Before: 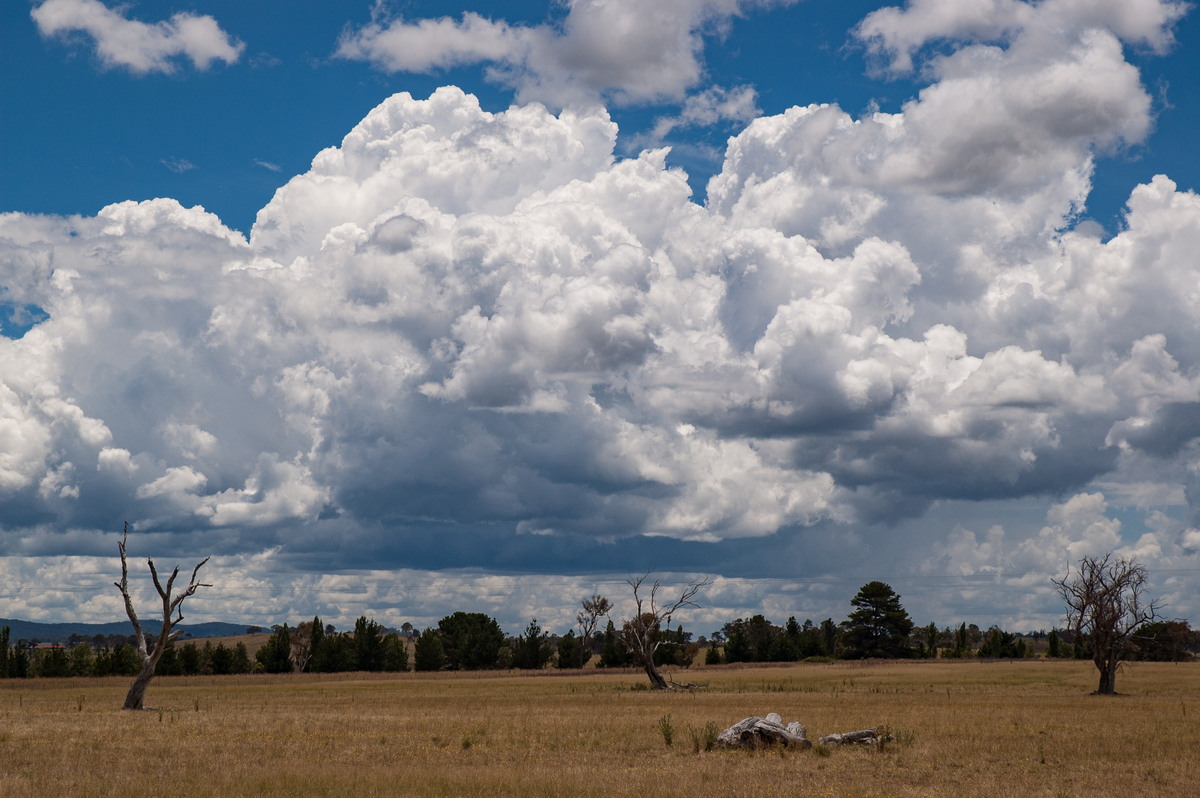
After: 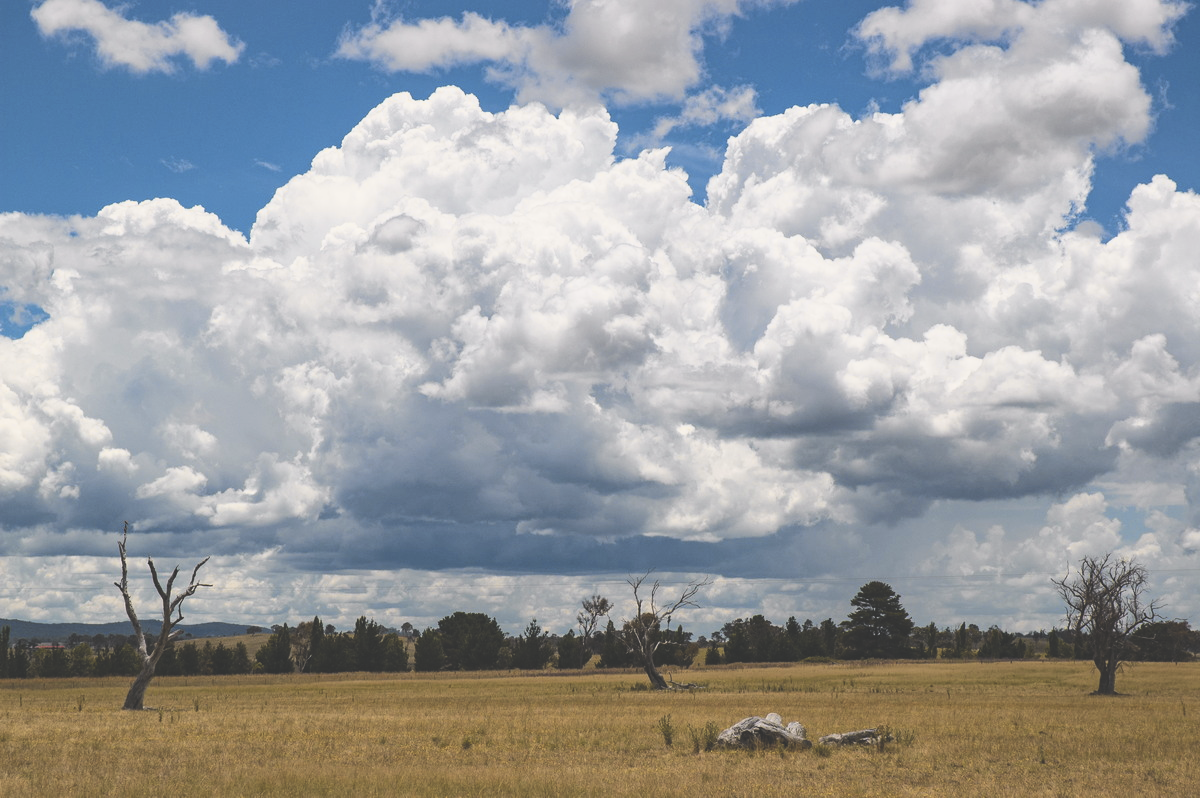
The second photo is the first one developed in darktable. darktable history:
velvia: on, module defaults
tone curve: curves: ch0 [(0, 0) (0.136, 0.071) (0.346, 0.366) (0.489, 0.573) (0.66, 0.748) (0.858, 0.926) (1, 0.977)]; ch1 [(0, 0) (0.353, 0.344) (0.45, 0.46) (0.498, 0.498) (0.521, 0.512) (0.563, 0.559) (0.592, 0.605) (0.641, 0.673) (1, 1)]; ch2 [(0, 0) (0.333, 0.346) (0.375, 0.375) (0.424, 0.43) (0.476, 0.492) (0.502, 0.502) (0.524, 0.531) (0.579, 0.61) (0.612, 0.644) (0.641, 0.722) (1, 1)], color space Lab, independent channels, preserve colors none
exposure: black level correction -0.041, exposure 0.064 EV, compensate highlight preservation false
